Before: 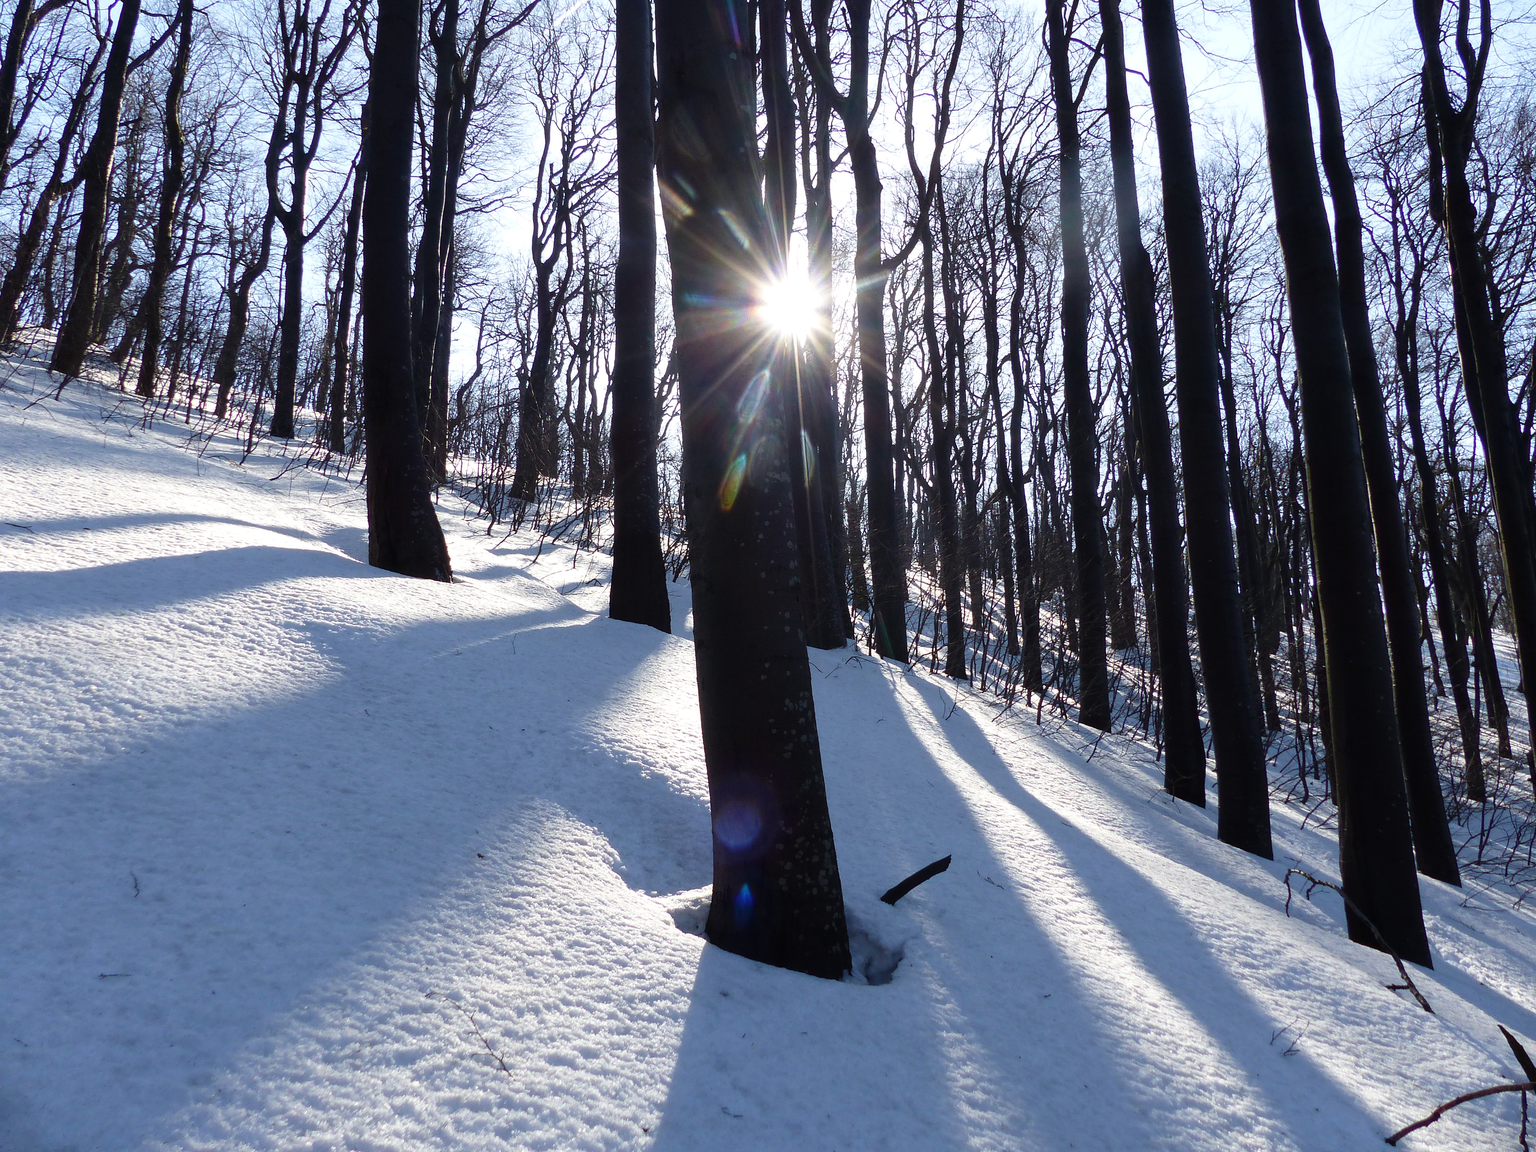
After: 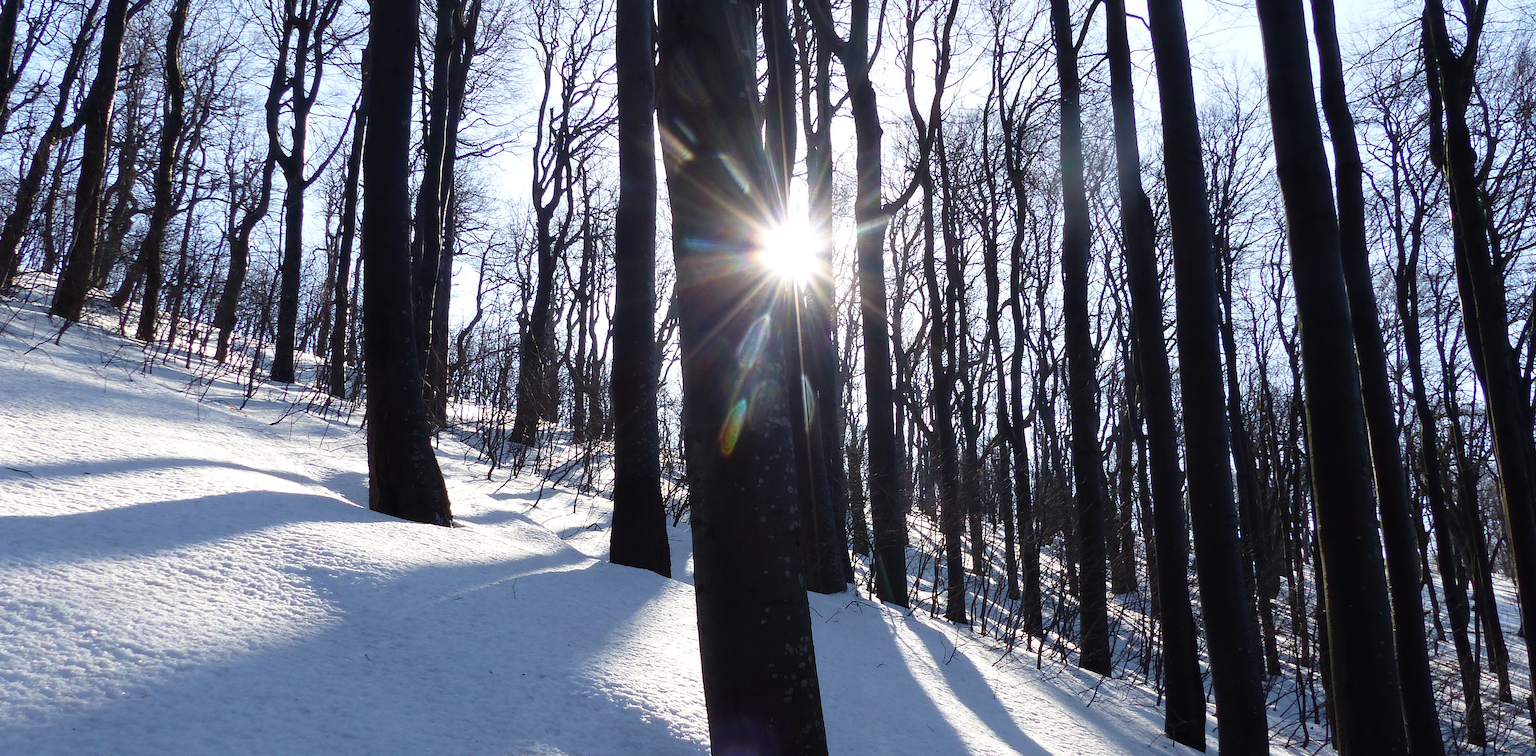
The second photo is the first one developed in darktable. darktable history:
crop and rotate: top 4.848%, bottom 29.503%
tone equalizer: on, module defaults
